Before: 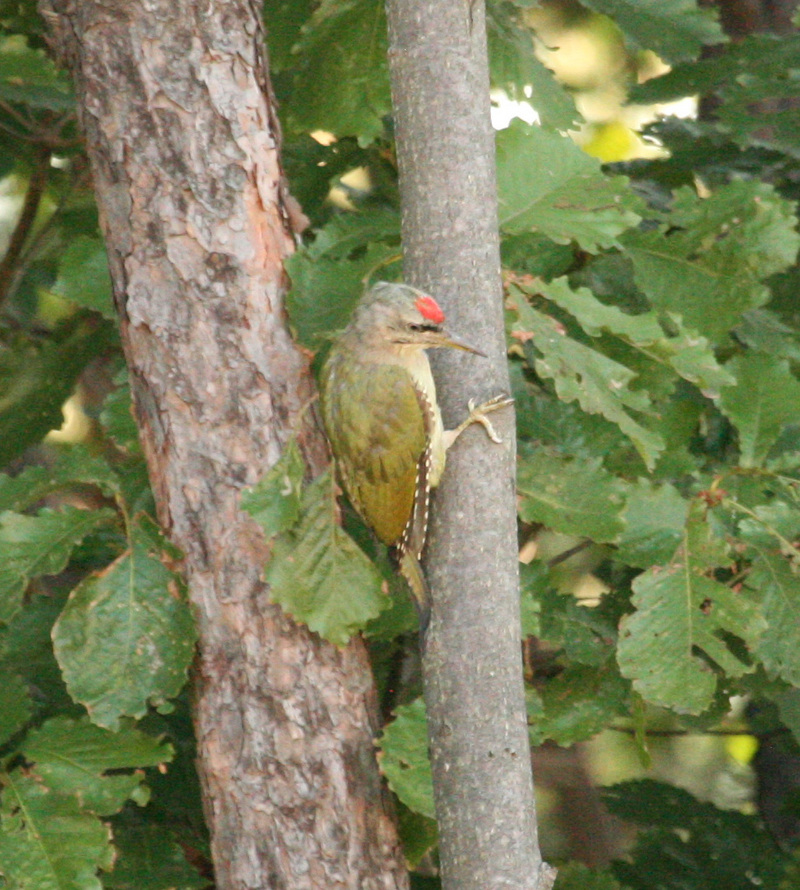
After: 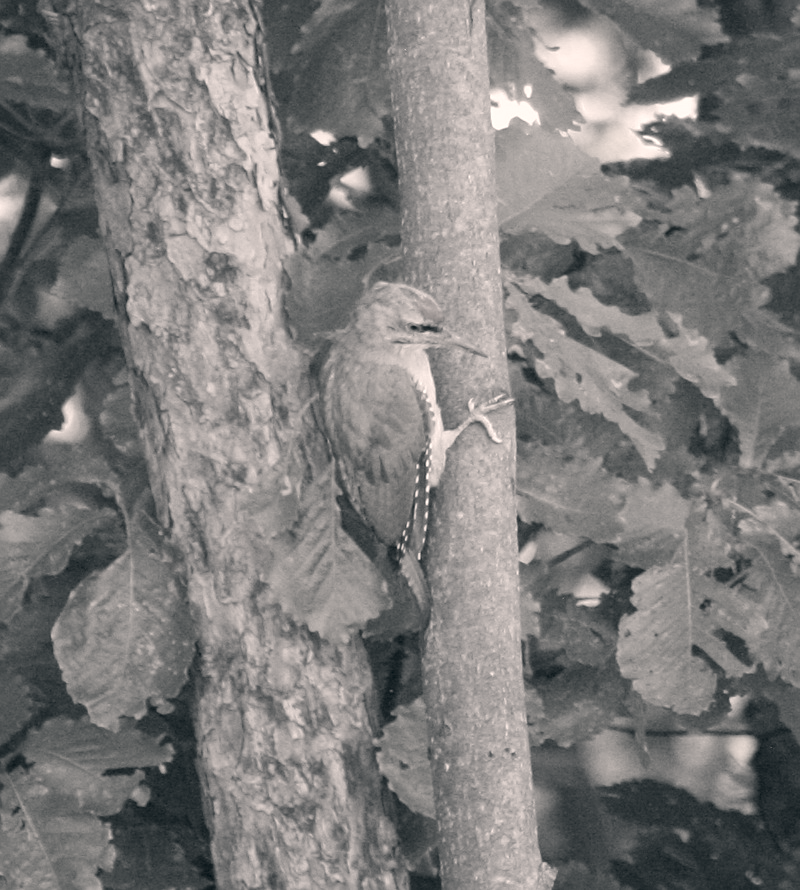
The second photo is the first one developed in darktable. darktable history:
sharpen: amount 0.205
contrast brightness saturation: saturation -0.984
color correction: highlights a* 5.38, highlights b* 5.33, shadows a* -4.73, shadows b* -4.97
